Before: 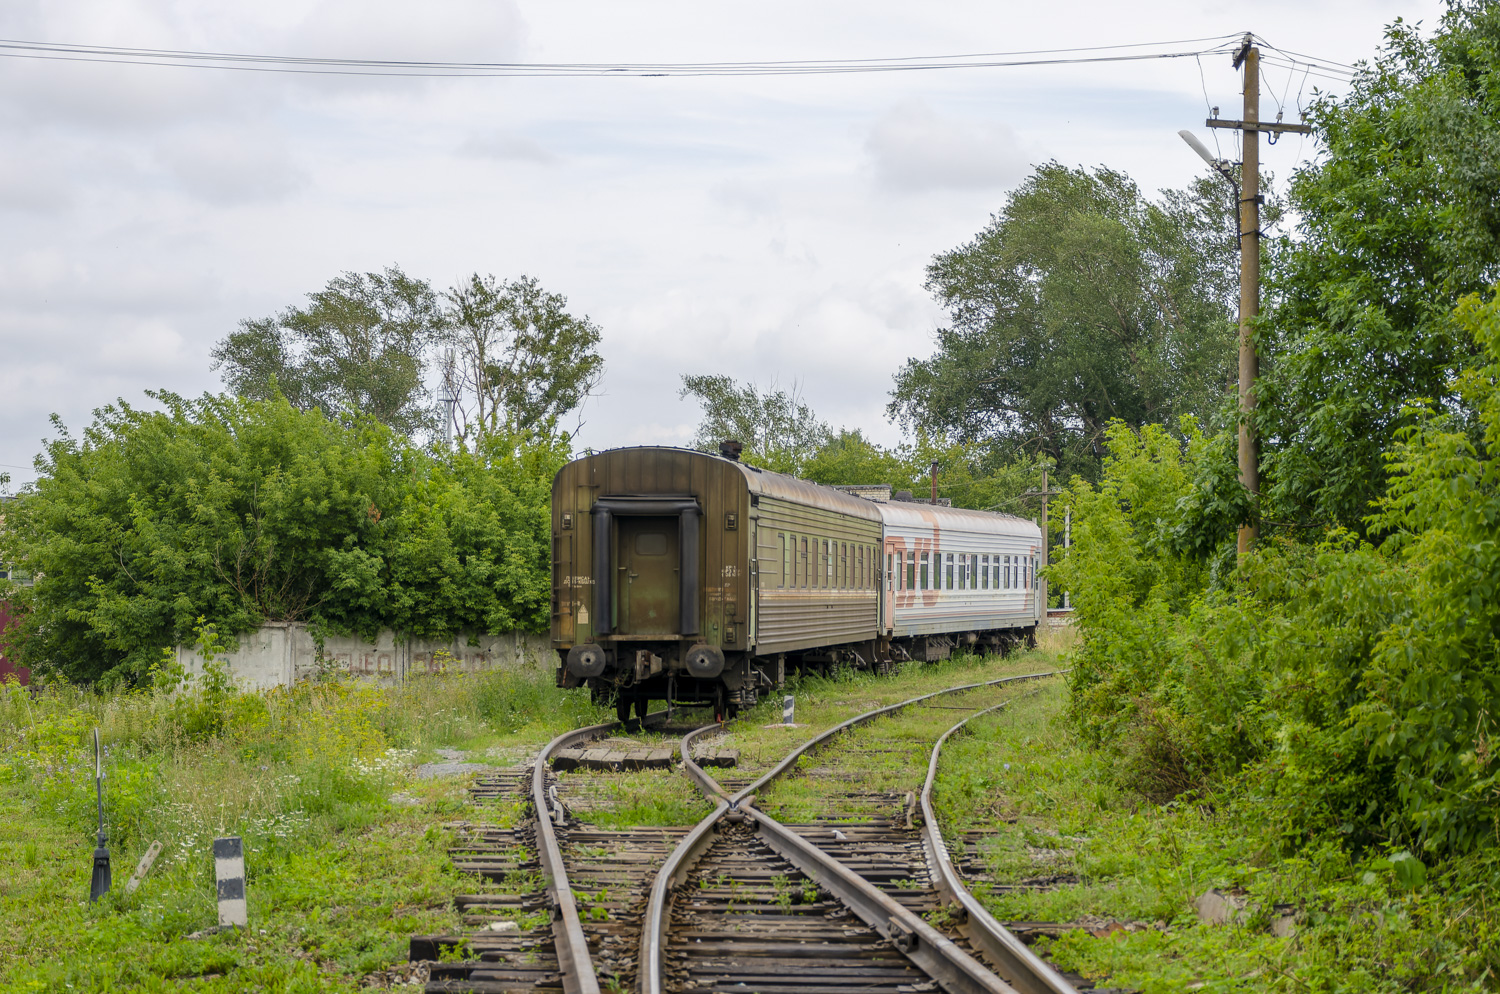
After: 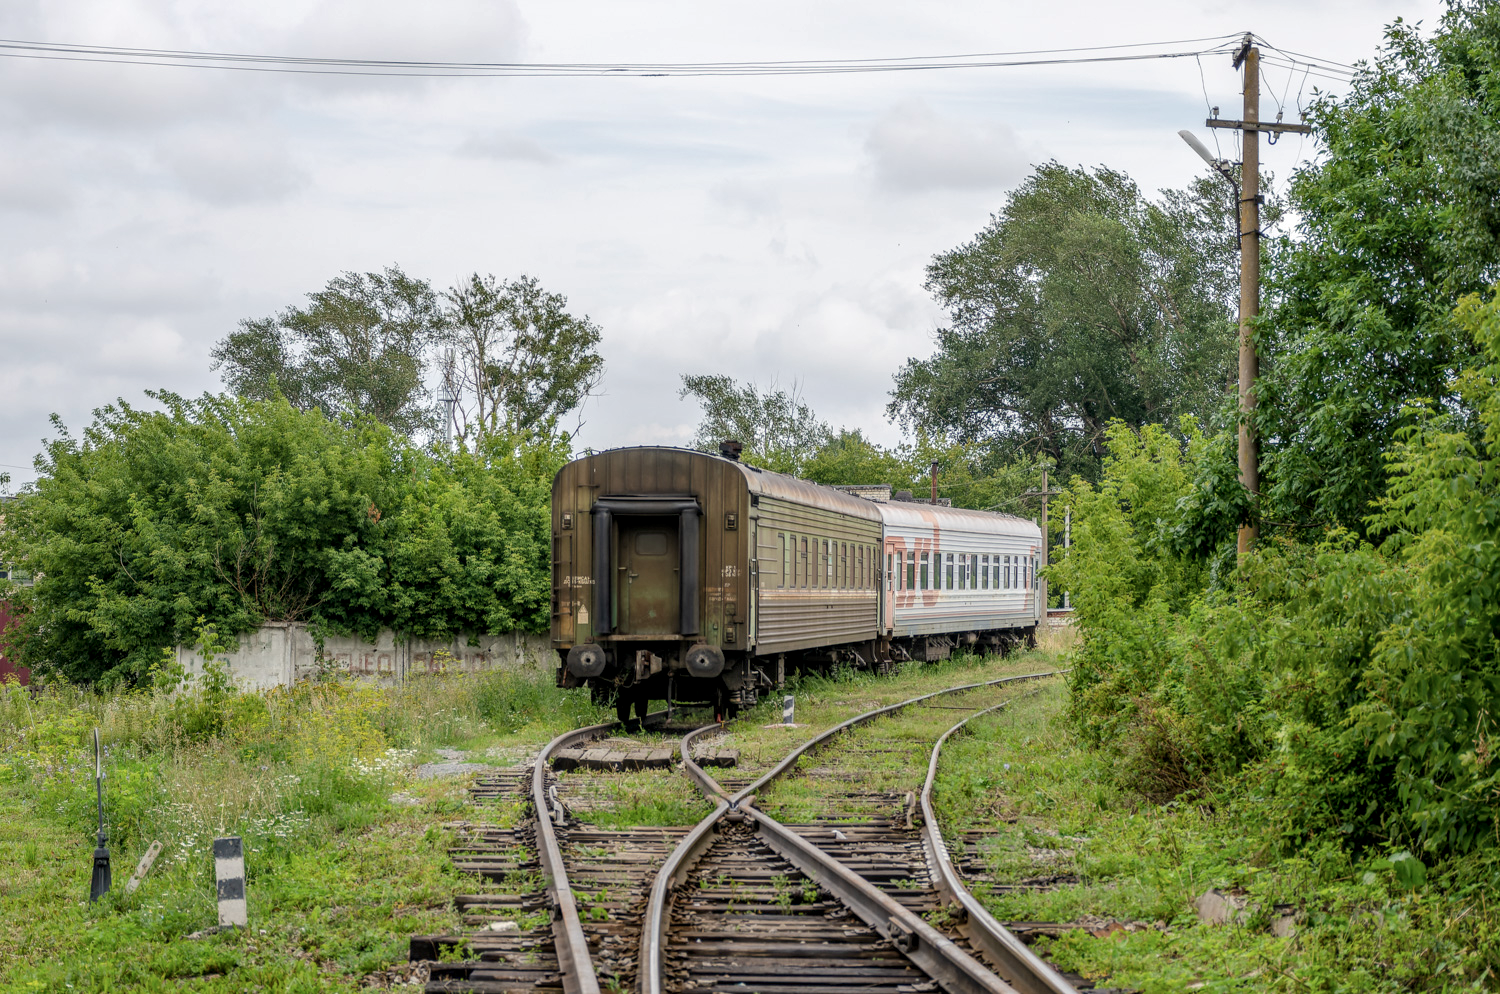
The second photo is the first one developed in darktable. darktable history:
local contrast: on, module defaults
color correction: highlights b* -0.022, saturation 0.78
